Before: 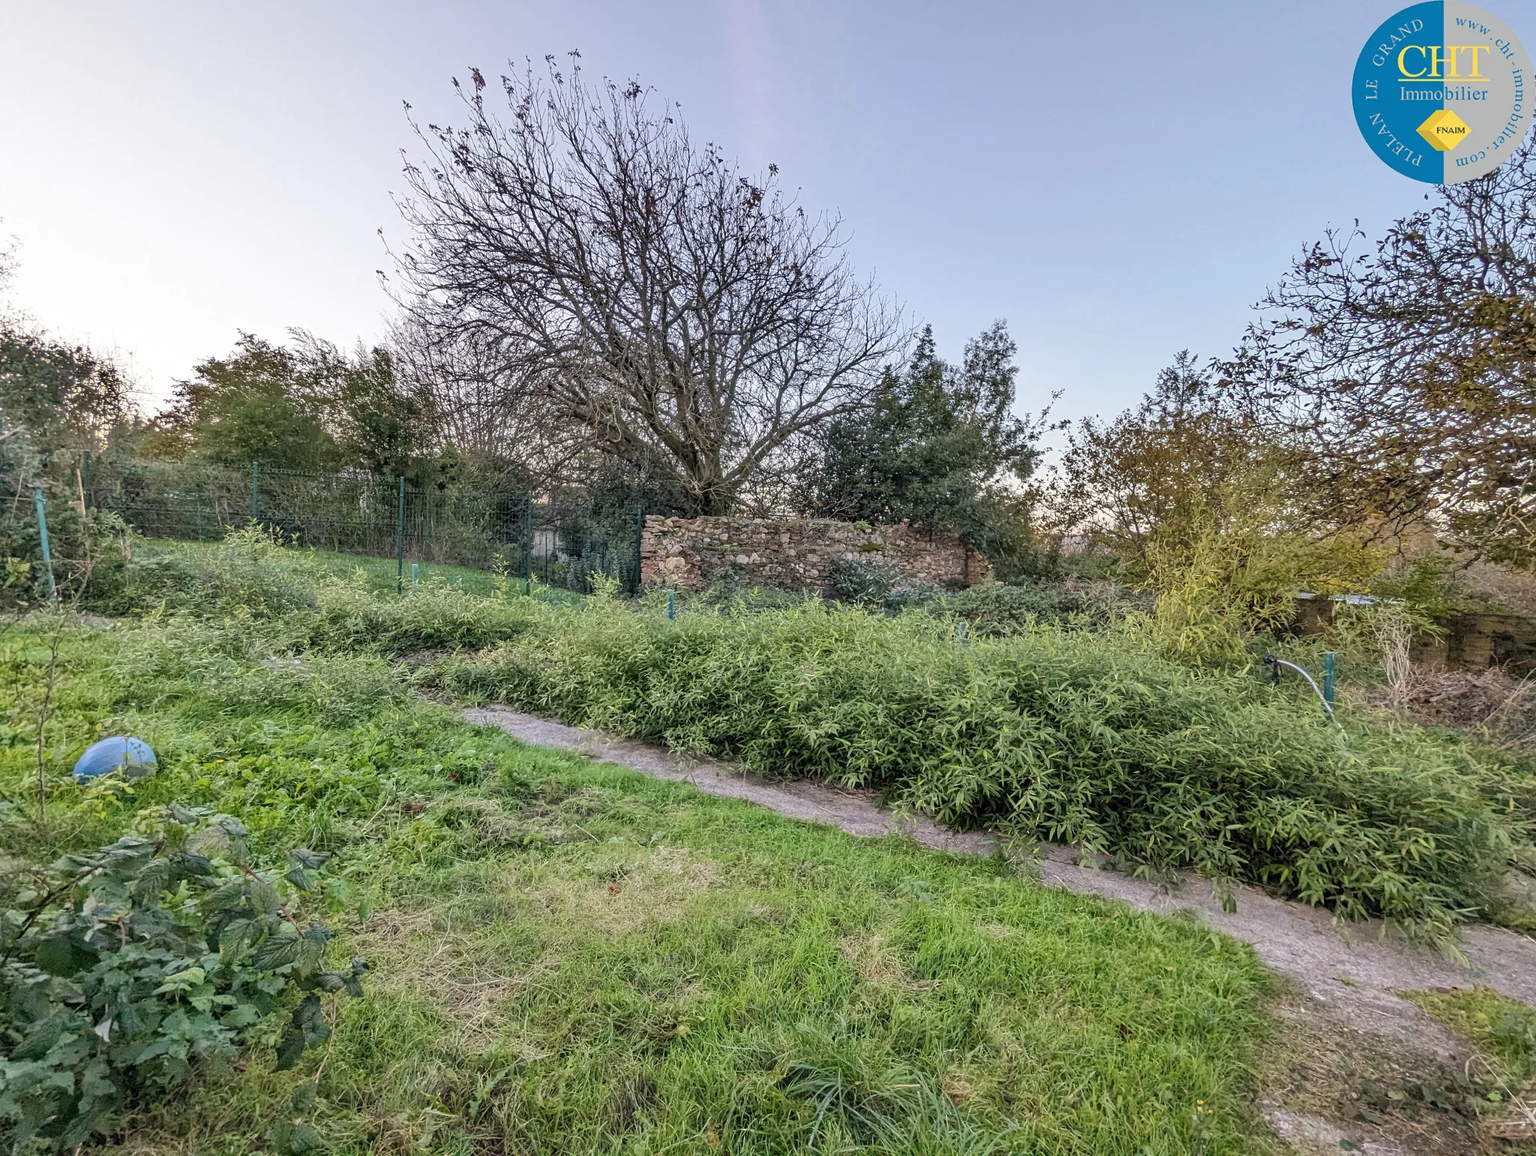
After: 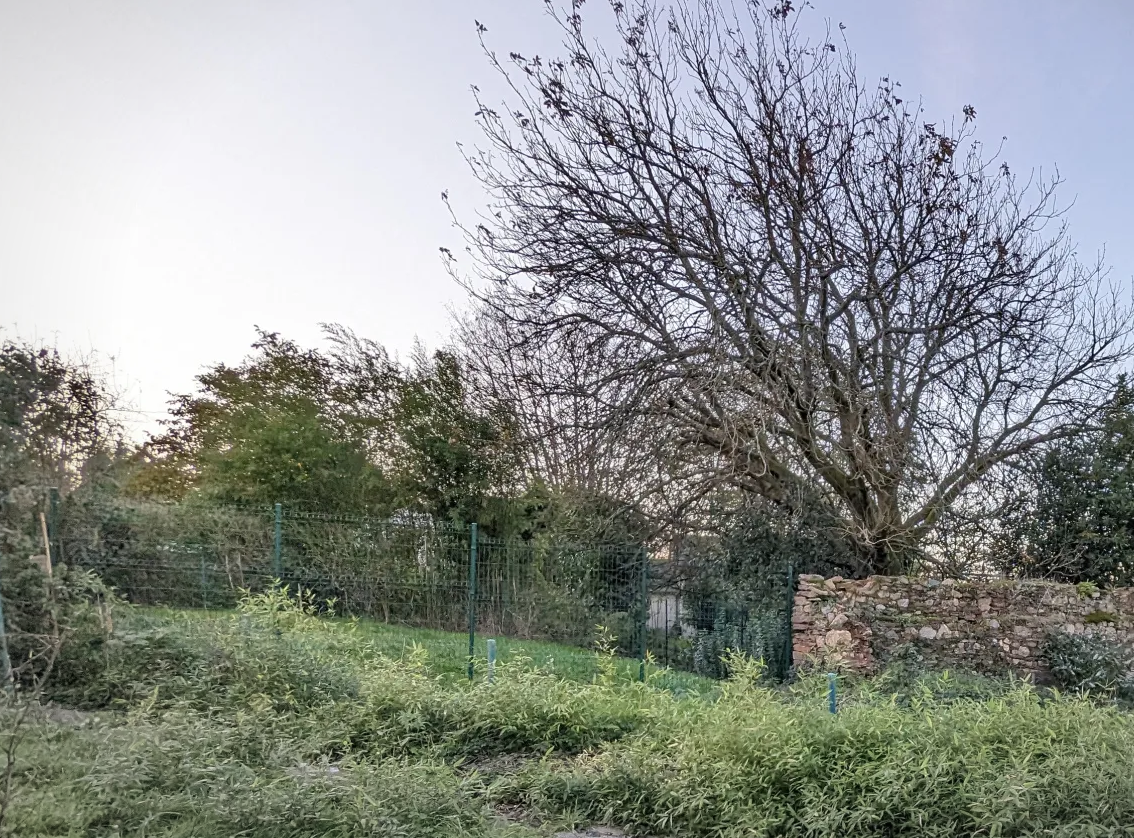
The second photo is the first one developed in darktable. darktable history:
crop and rotate: left 3.033%, top 7.38%, right 41.576%, bottom 38.23%
vignetting: fall-off start 100.04%, brightness -0.276, center (0.219, -0.241), width/height ratio 1.309
tone equalizer: on, module defaults
